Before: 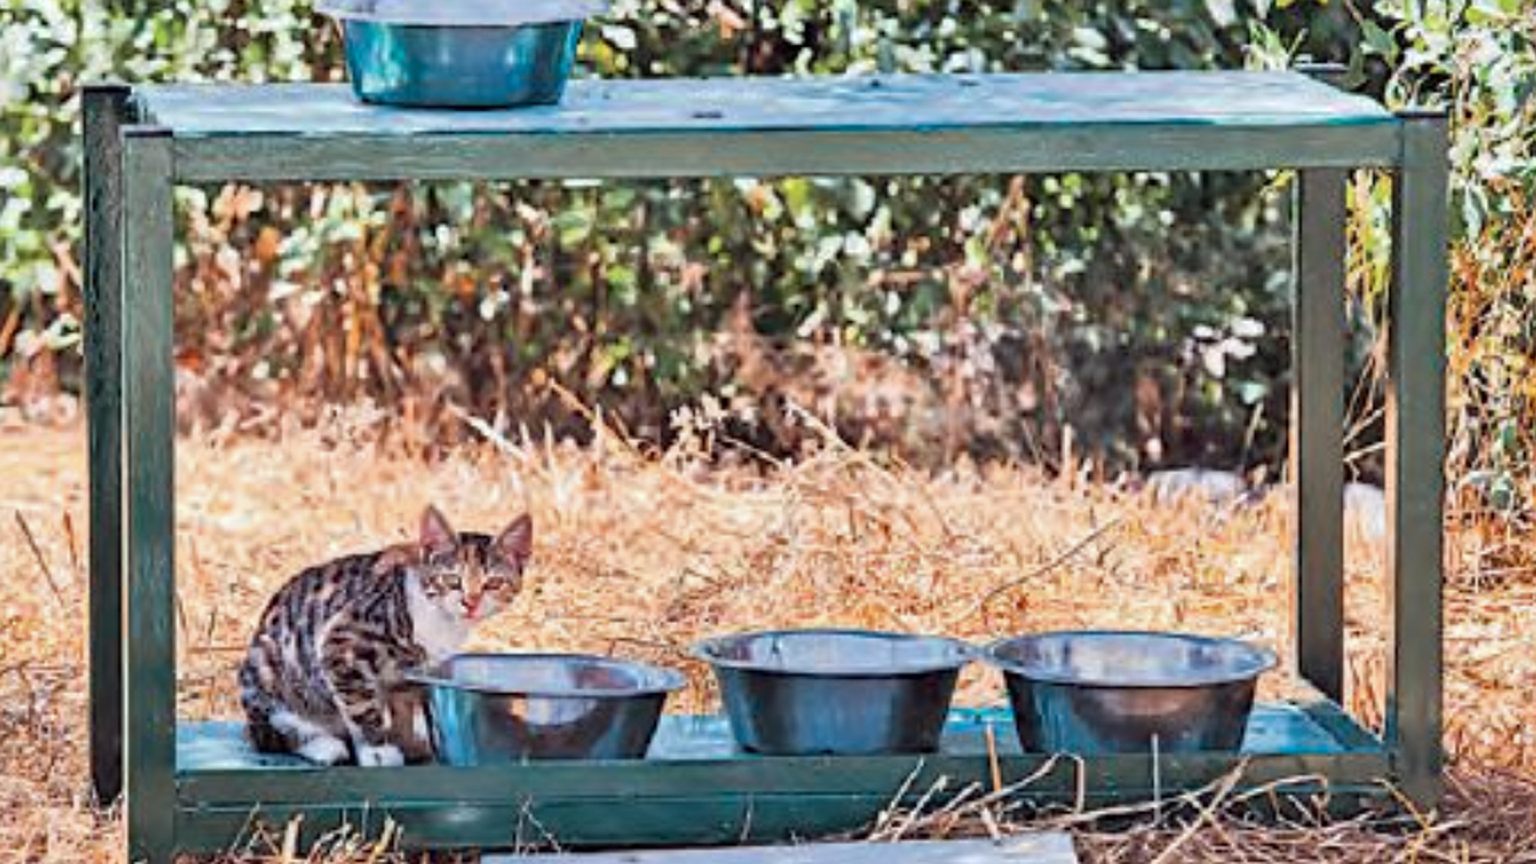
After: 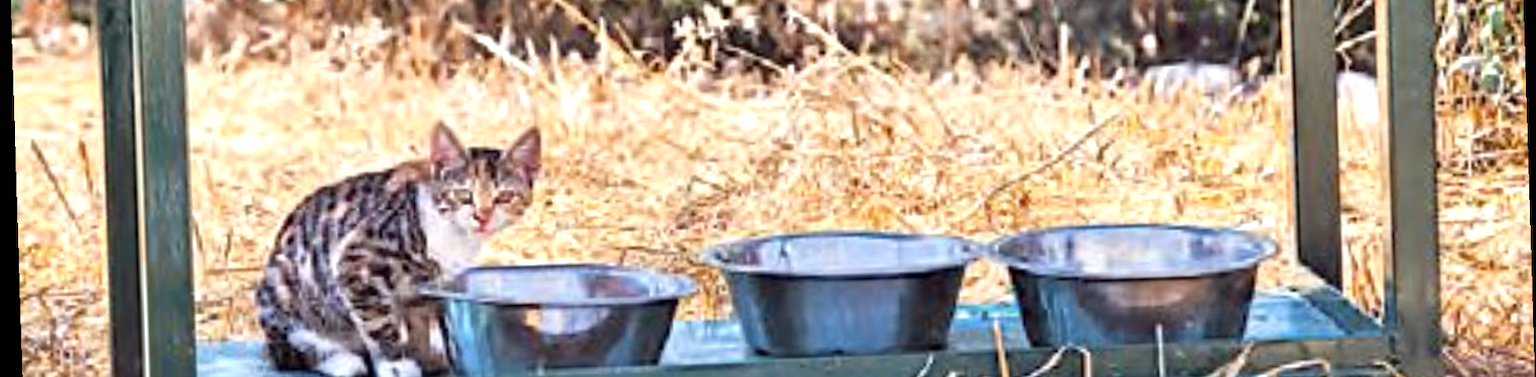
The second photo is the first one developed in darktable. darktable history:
crop: top 45.551%, bottom 12.262%
rotate and perspective: rotation -1.77°, lens shift (horizontal) 0.004, automatic cropping off
exposure: black level correction 0, exposure 0.5 EV, compensate exposure bias true, compensate highlight preservation false
